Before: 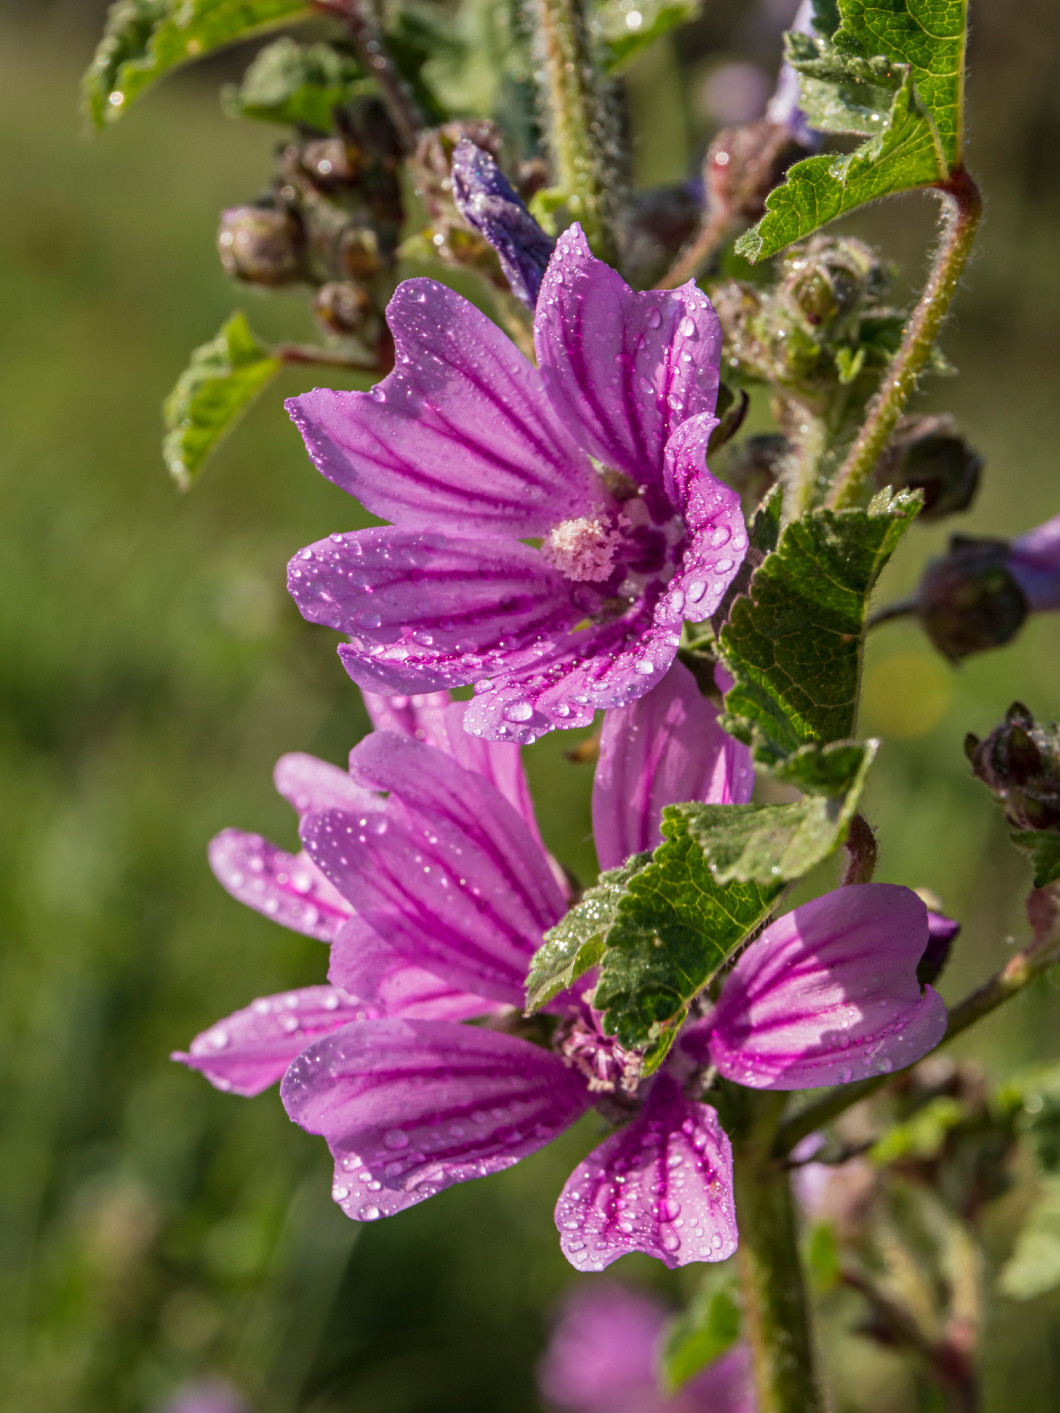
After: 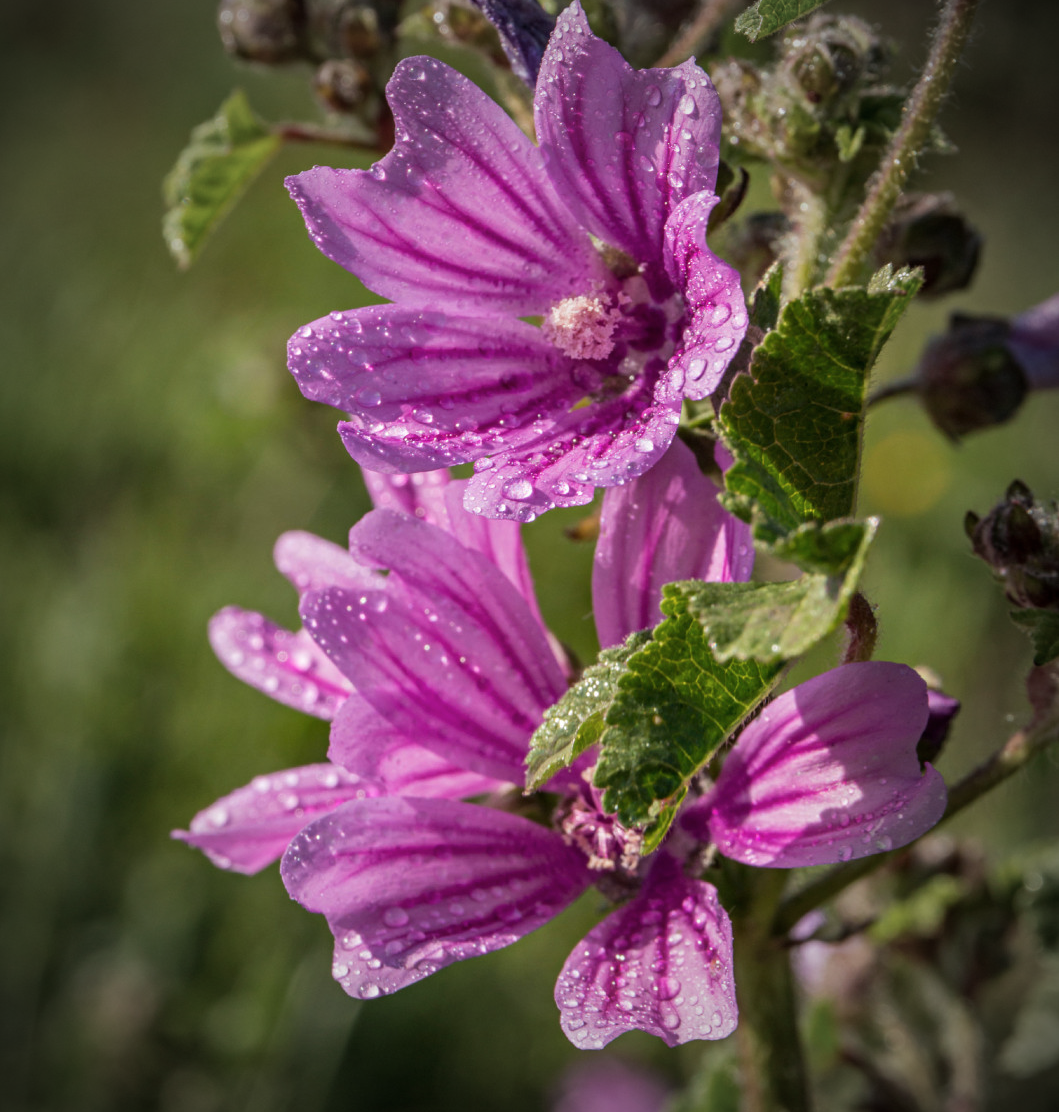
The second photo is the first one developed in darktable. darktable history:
crop and rotate: top 15.774%, bottom 5.506%
vignetting: fall-off start 67.5%, fall-off radius 67.23%, brightness -0.813, automatic ratio true
contrast brightness saturation: saturation -0.05
